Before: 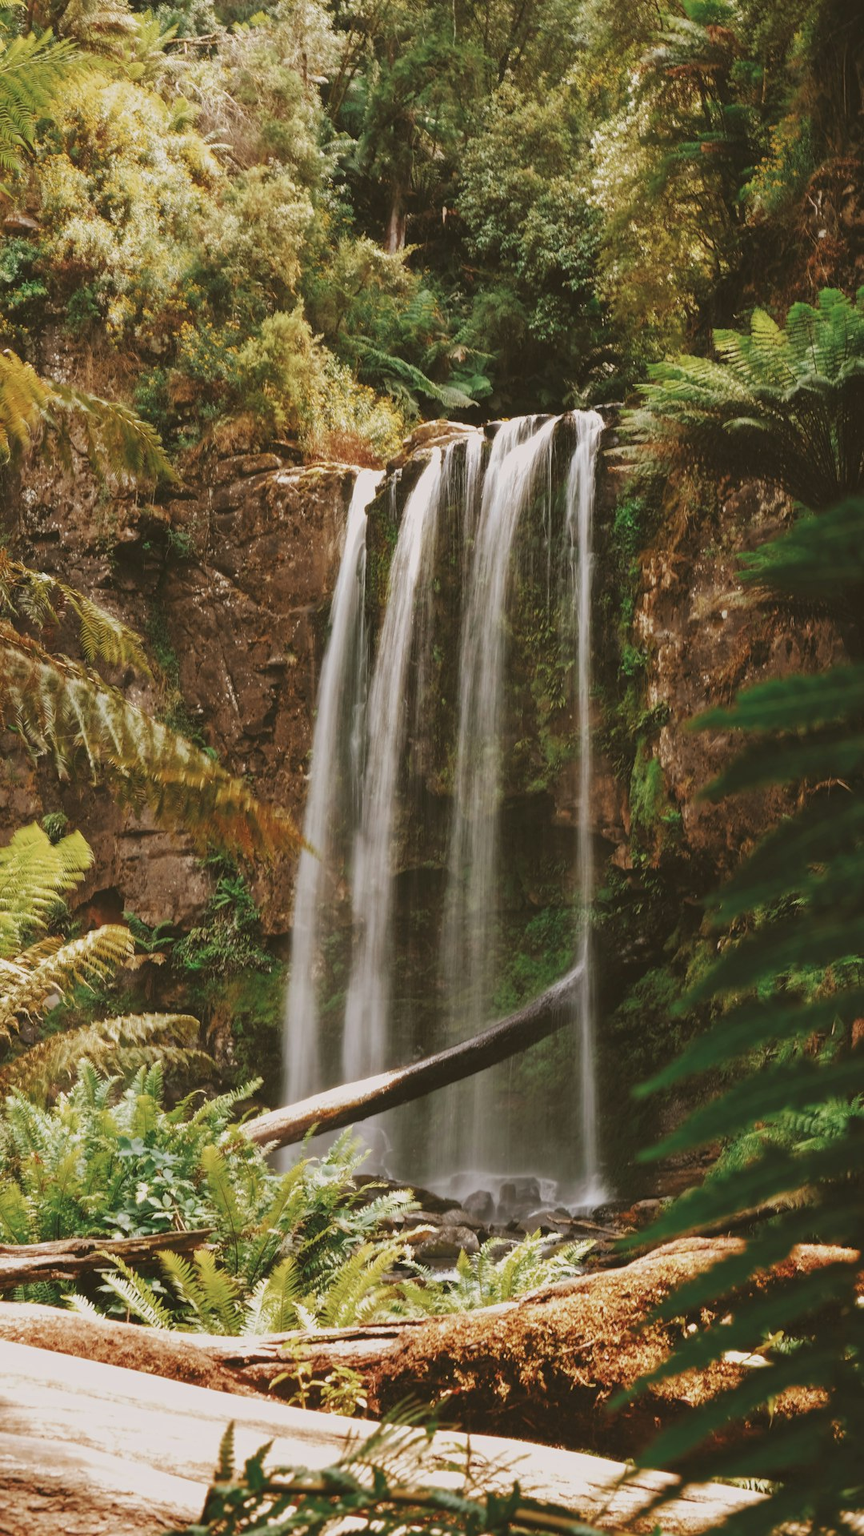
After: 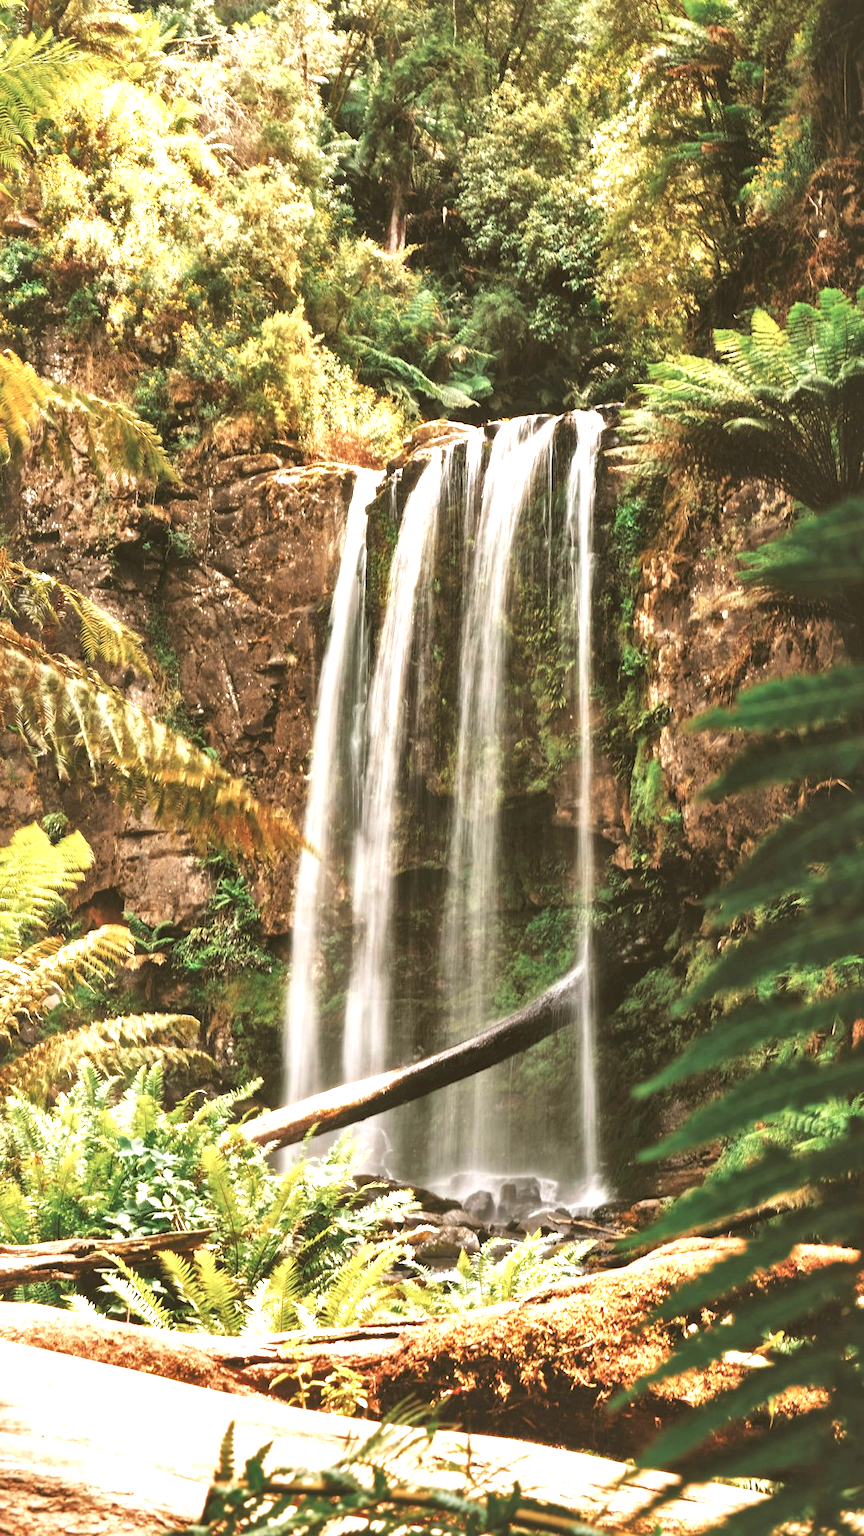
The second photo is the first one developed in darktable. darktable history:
local contrast: mode bilateral grid, contrast 25, coarseness 60, detail 152%, midtone range 0.2
exposure: black level correction 0, exposure 1.199 EV, compensate exposure bias true, compensate highlight preservation false
